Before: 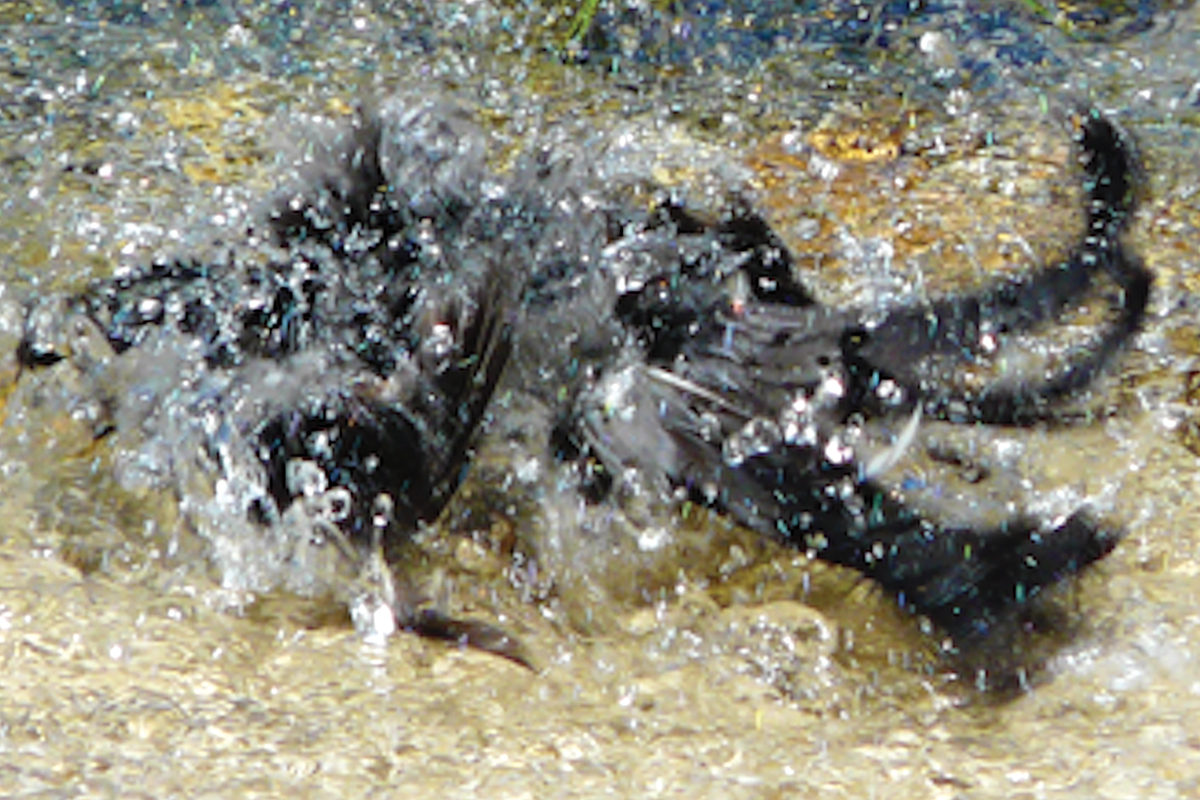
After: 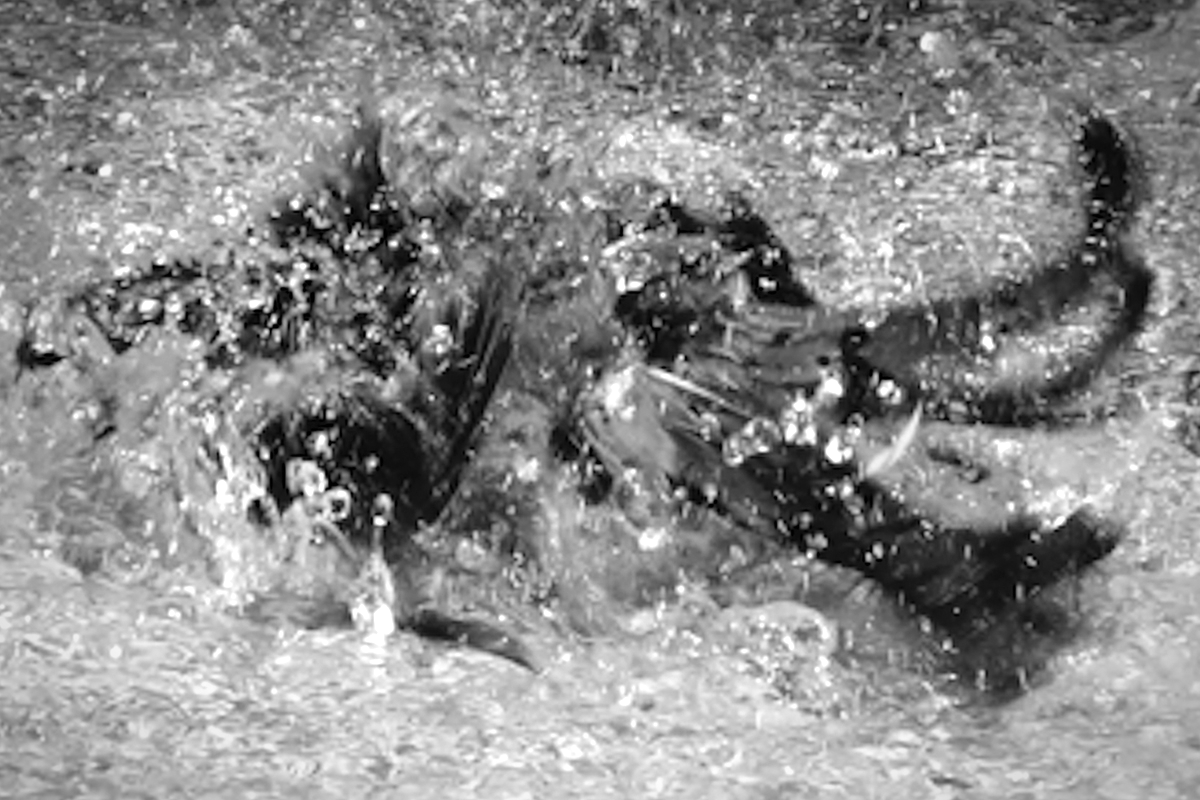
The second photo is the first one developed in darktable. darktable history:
exposure: exposure 0.217 EV, compensate highlight preservation false
vignetting: automatic ratio true
monochrome: on, module defaults
